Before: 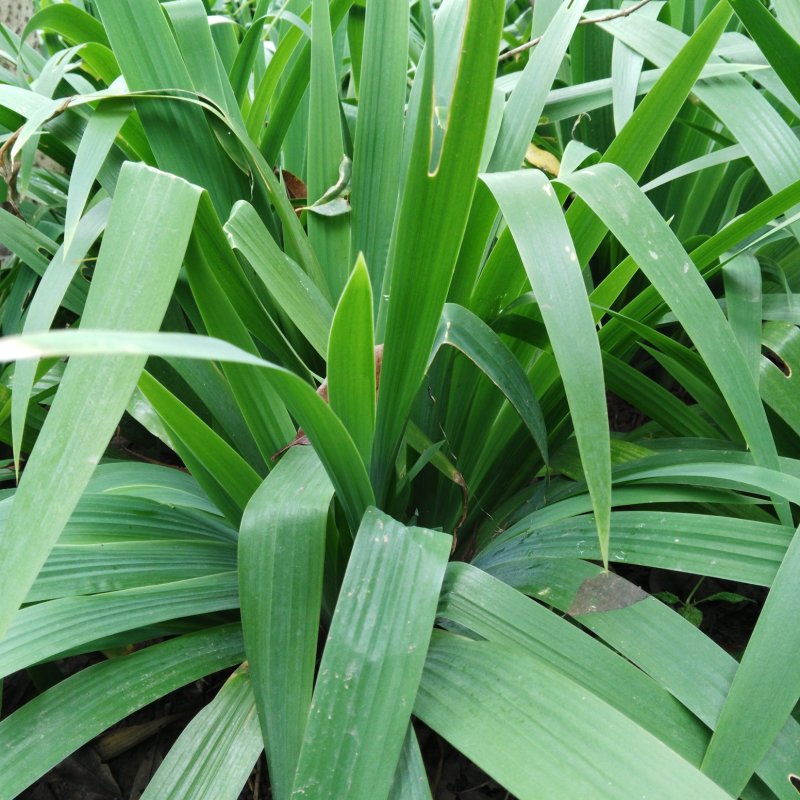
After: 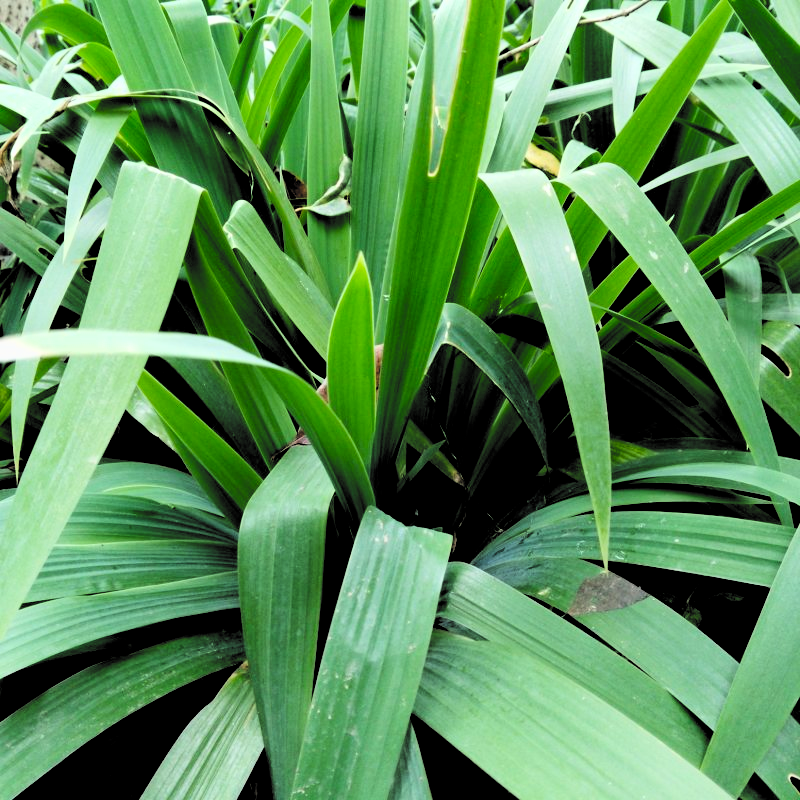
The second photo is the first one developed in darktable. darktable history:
filmic rgb: middle gray luminance 13.48%, black relative exposure -1.96 EV, white relative exposure 3.1 EV, target black luminance 0%, hardness 1.82, latitude 59.03%, contrast 1.745, highlights saturation mix 5.48%, shadows ↔ highlights balance -37.27%, color science v5 (2021), contrast in shadows safe, contrast in highlights safe
